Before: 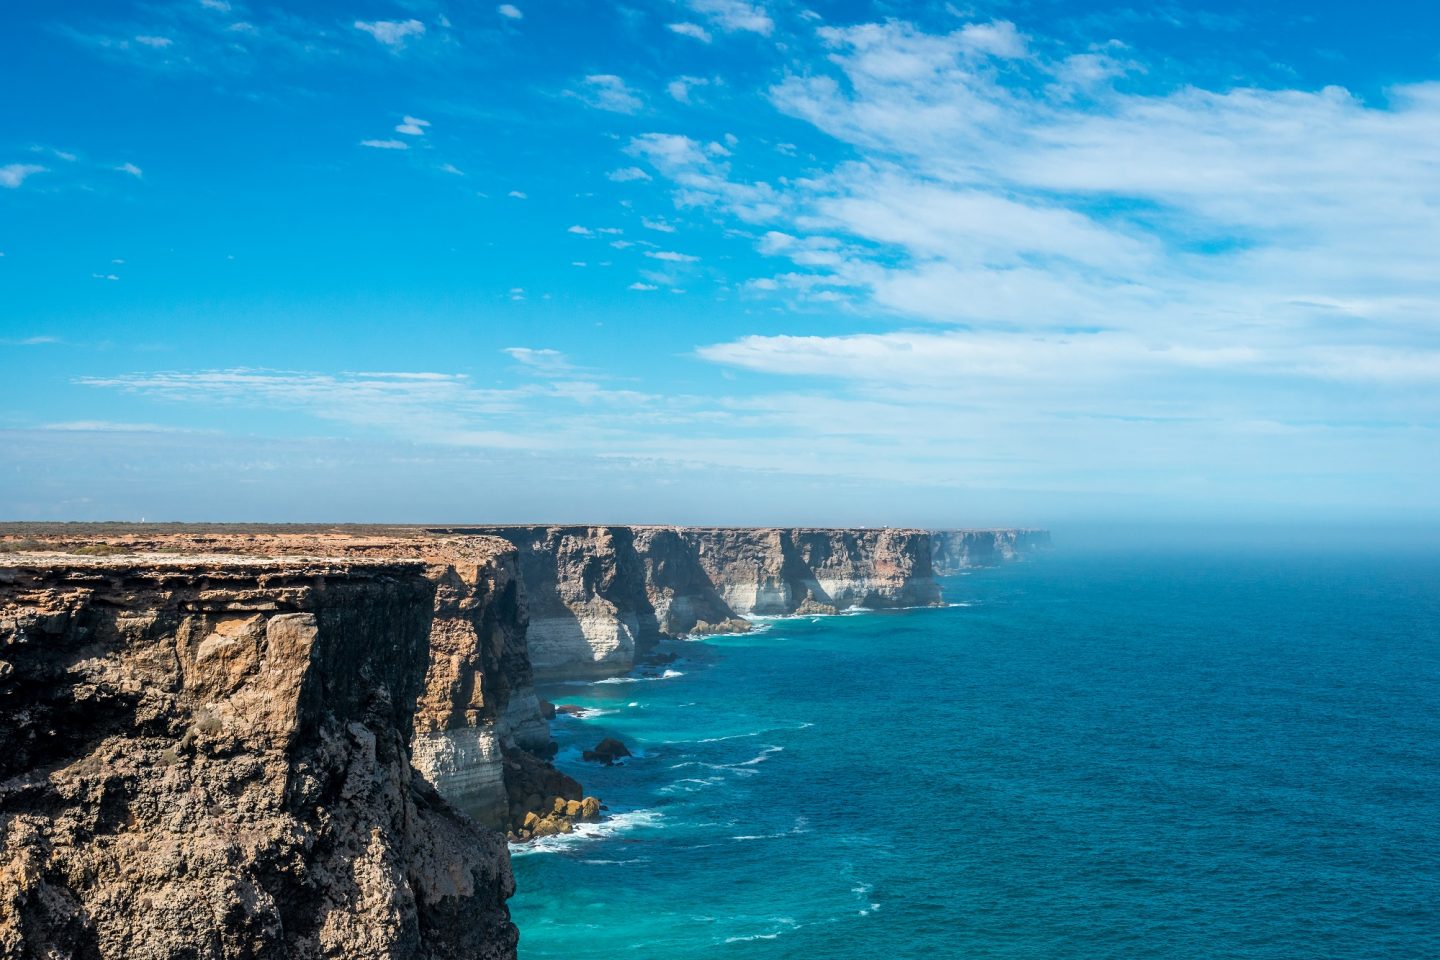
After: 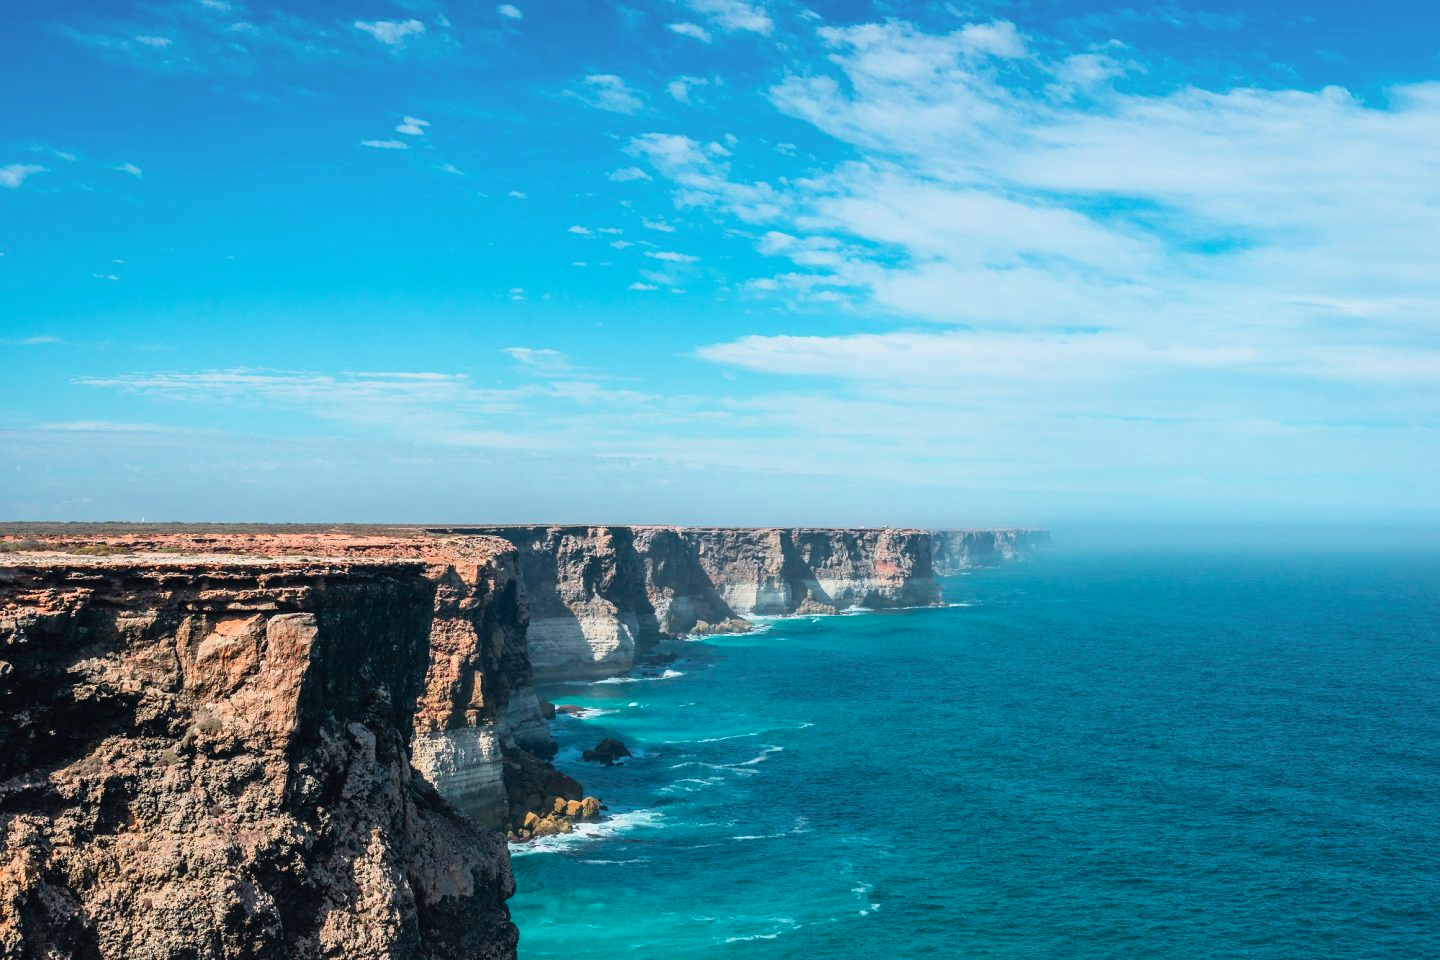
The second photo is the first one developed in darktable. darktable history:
tone curve: curves: ch0 [(0, 0.025) (0.15, 0.143) (0.452, 0.486) (0.751, 0.788) (1, 0.961)]; ch1 [(0, 0) (0.416, 0.4) (0.476, 0.469) (0.497, 0.494) (0.546, 0.571) (0.566, 0.607) (0.62, 0.657) (1, 1)]; ch2 [(0, 0) (0.386, 0.397) (0.505, 0.498) (0.547, 0.546) (0.579, 0.58) (1, 1)], color space Lab, independent channels
